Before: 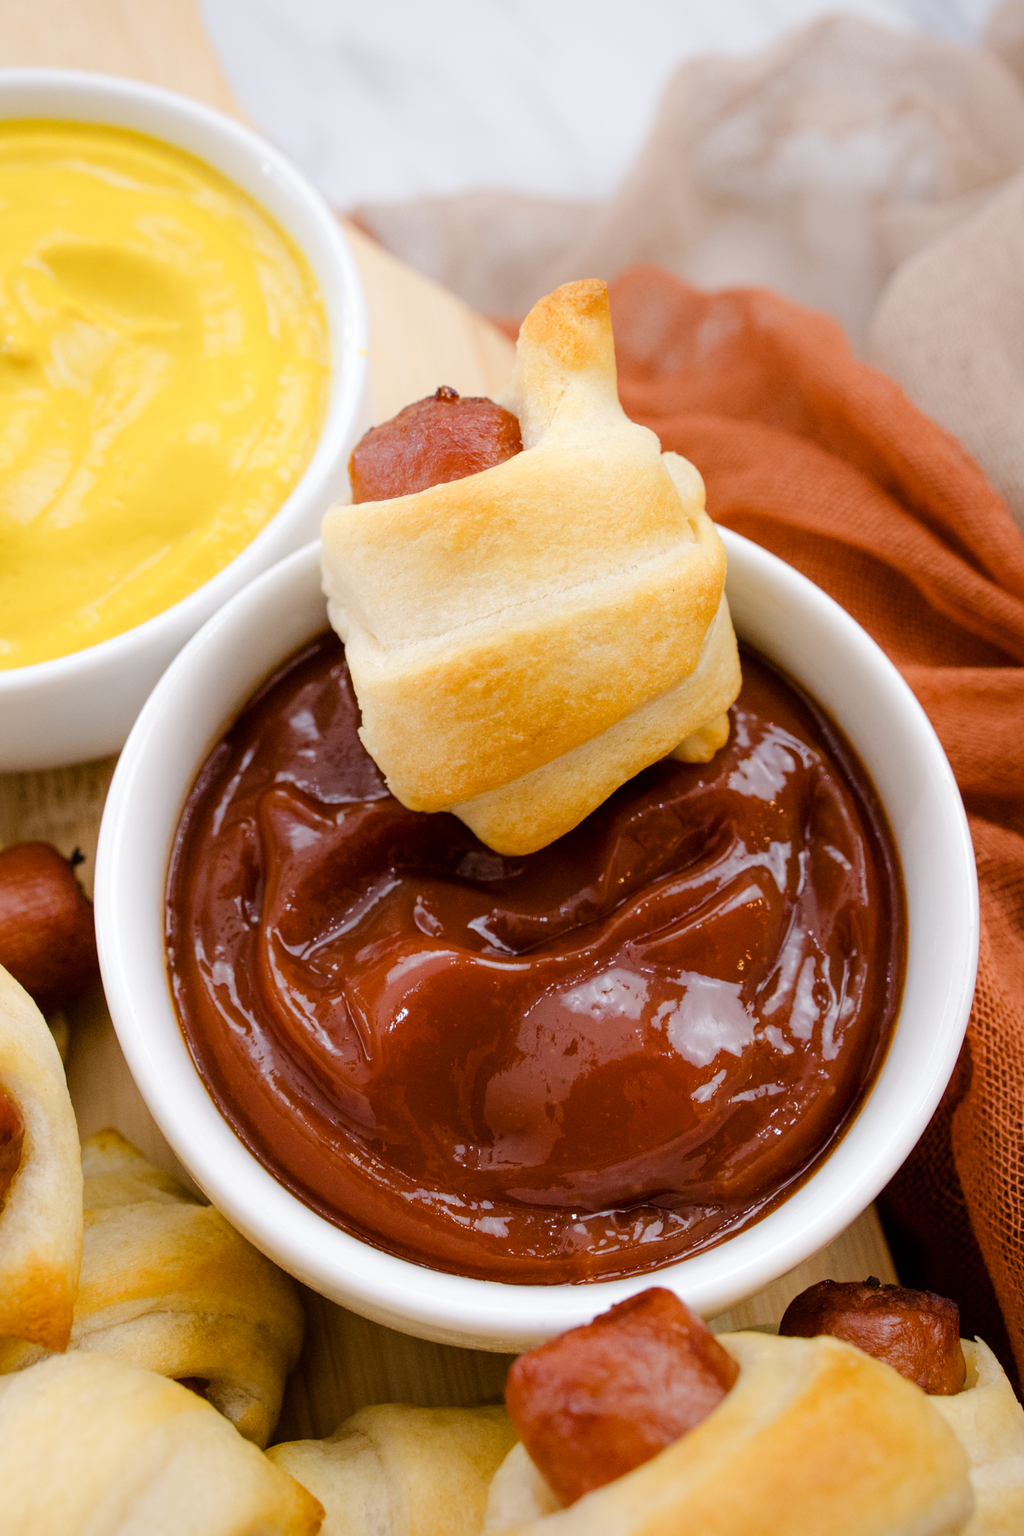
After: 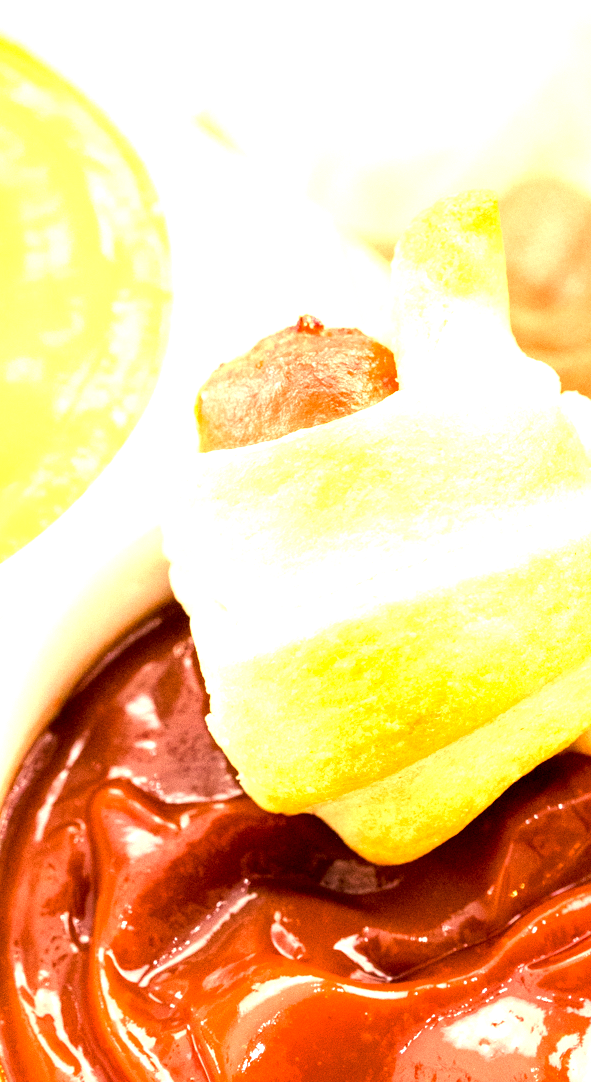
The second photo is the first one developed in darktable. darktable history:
crop: left 17.835%, top 7.675%, right 32.881%, bottom 32.213%
white balance: red 1.138, green 0.996, blue 0.812
exposure: black level correction 0.001, exposure 2 EV, compensate highlight preservation false
